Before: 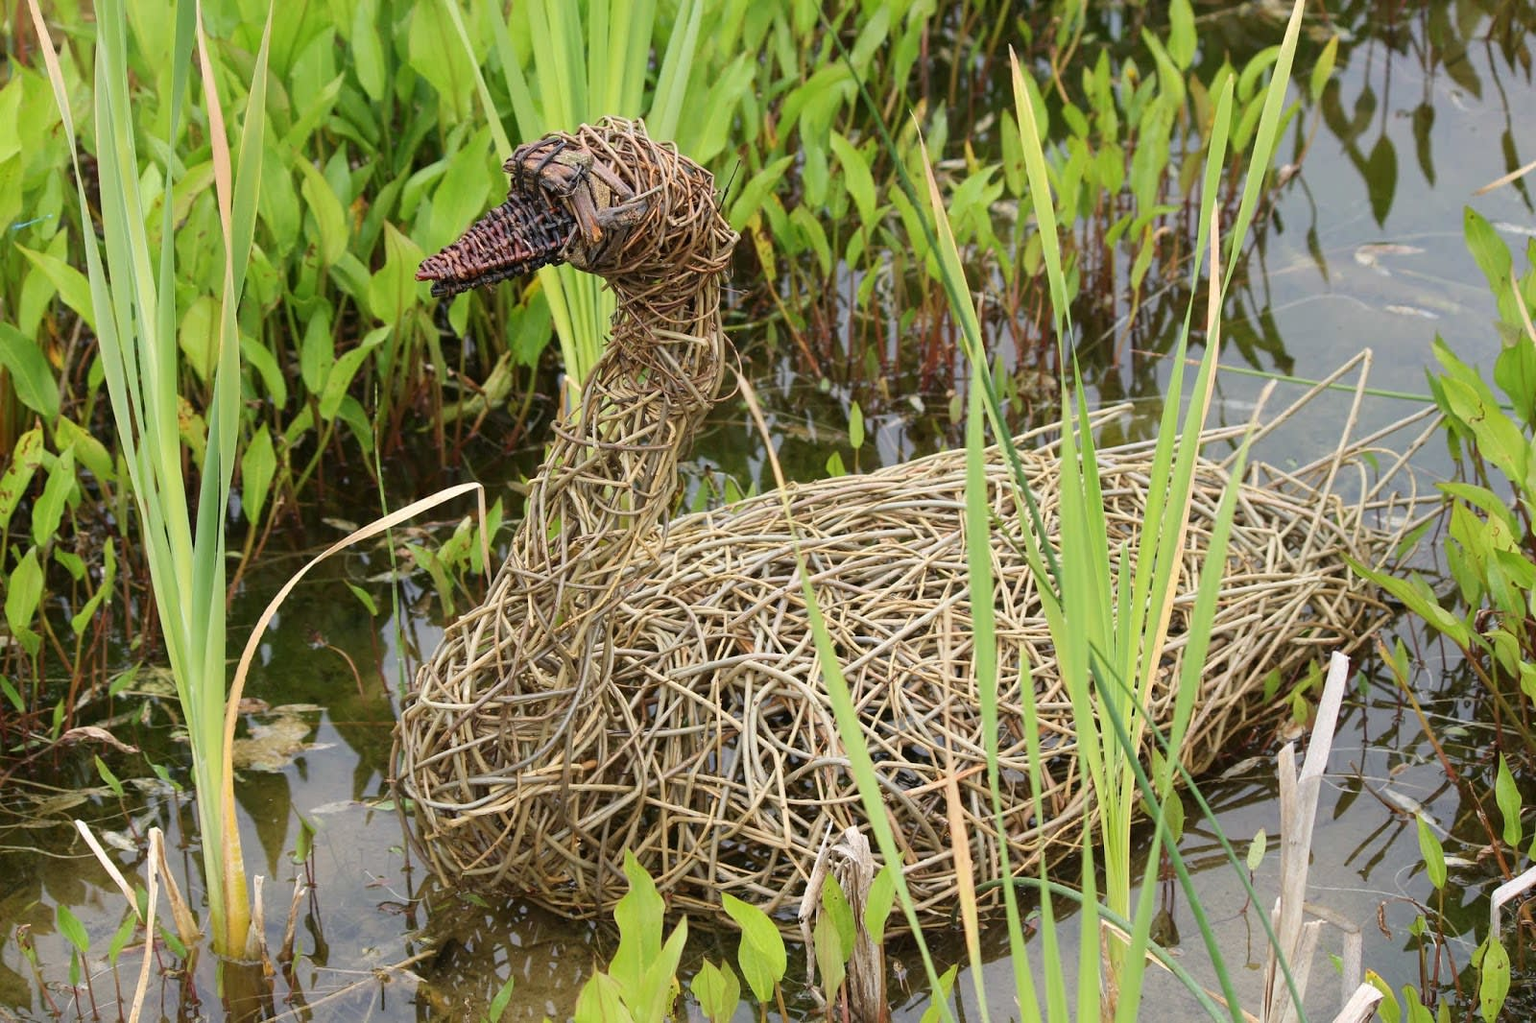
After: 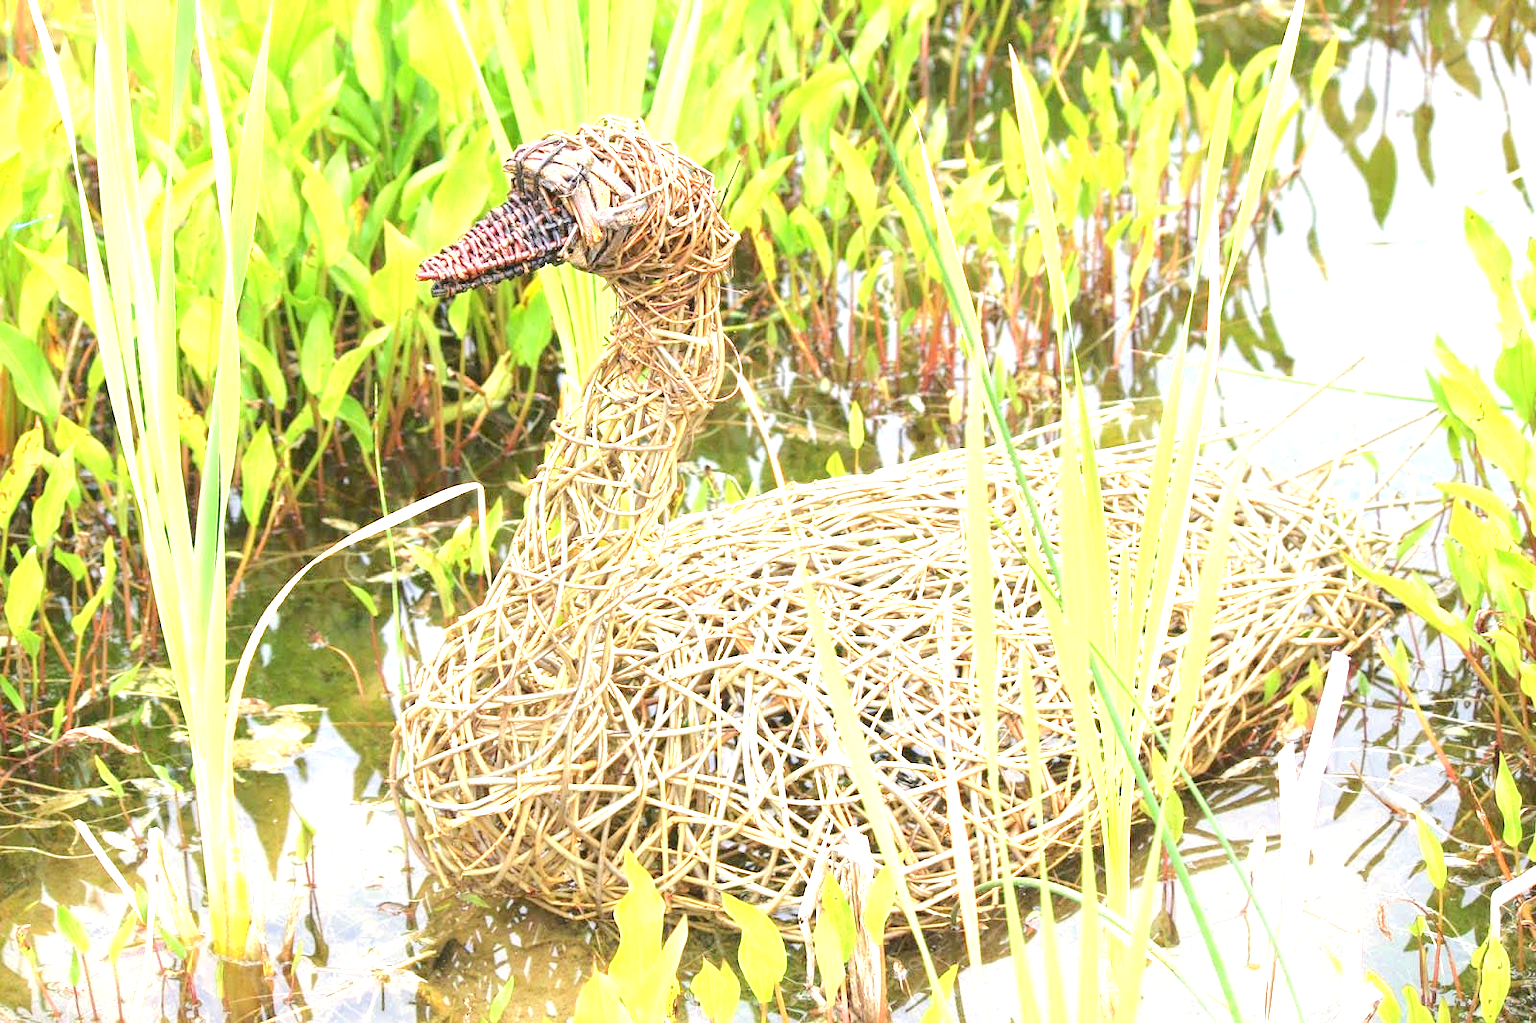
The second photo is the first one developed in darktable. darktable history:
base curve: curves: ch0 [(0, 0) (0.158, 0.273) (0.879, 0.895) (1, 1)]
exposure: black level correction 0, exposure 1.935 EV, compensate exposure bias true, compensate highlight preservation false
